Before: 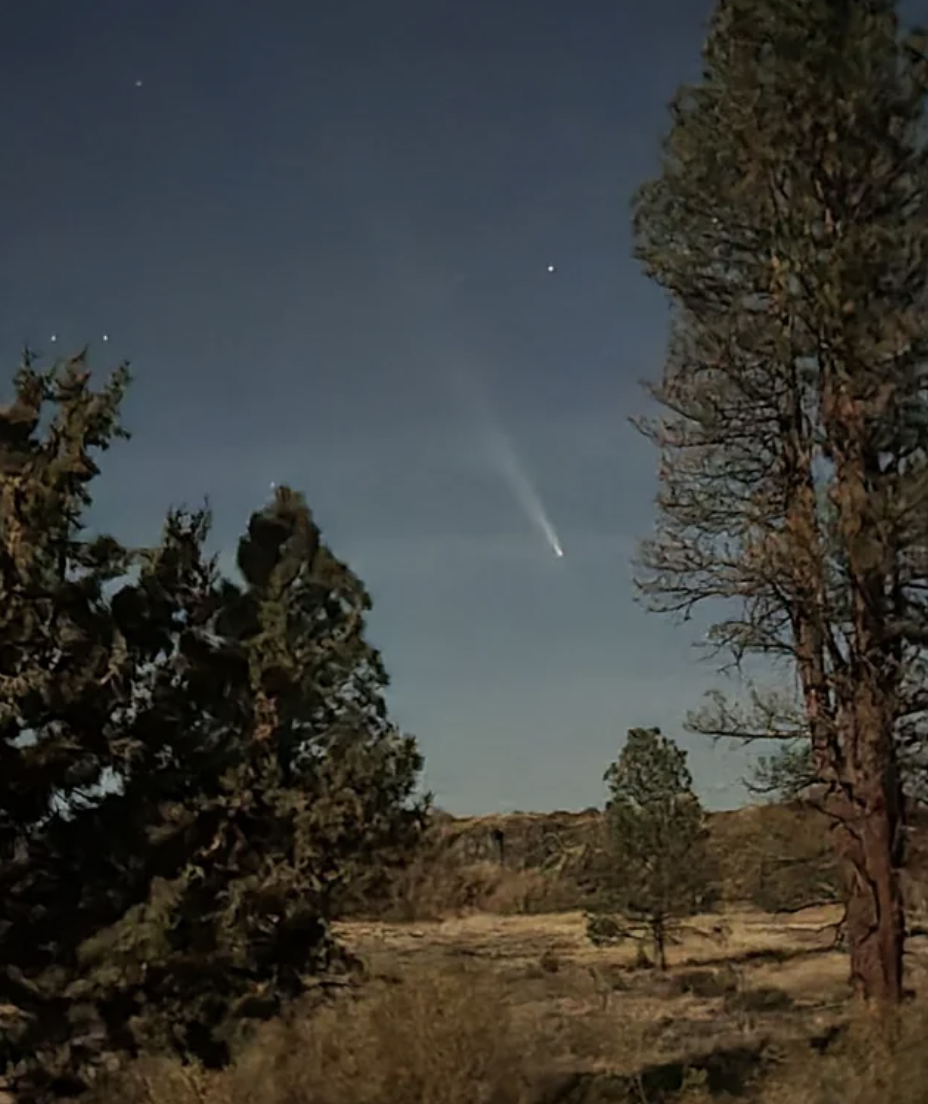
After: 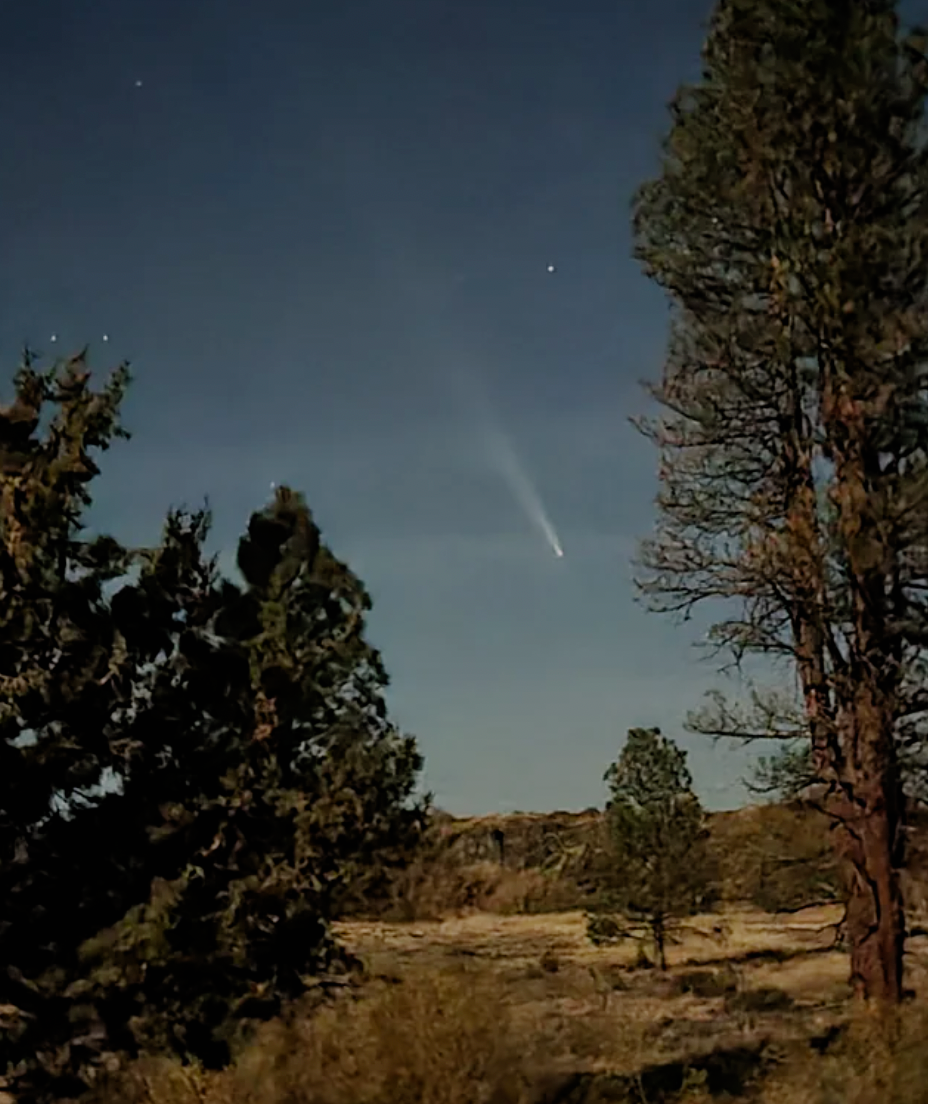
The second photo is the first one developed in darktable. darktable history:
filmic rgb: black relative exposure -8.38 EV, white relative exposure 4.69 EV, hardness 3.82, preserve chrominance no, color science v3 (2019), use custom middle-gray values true
